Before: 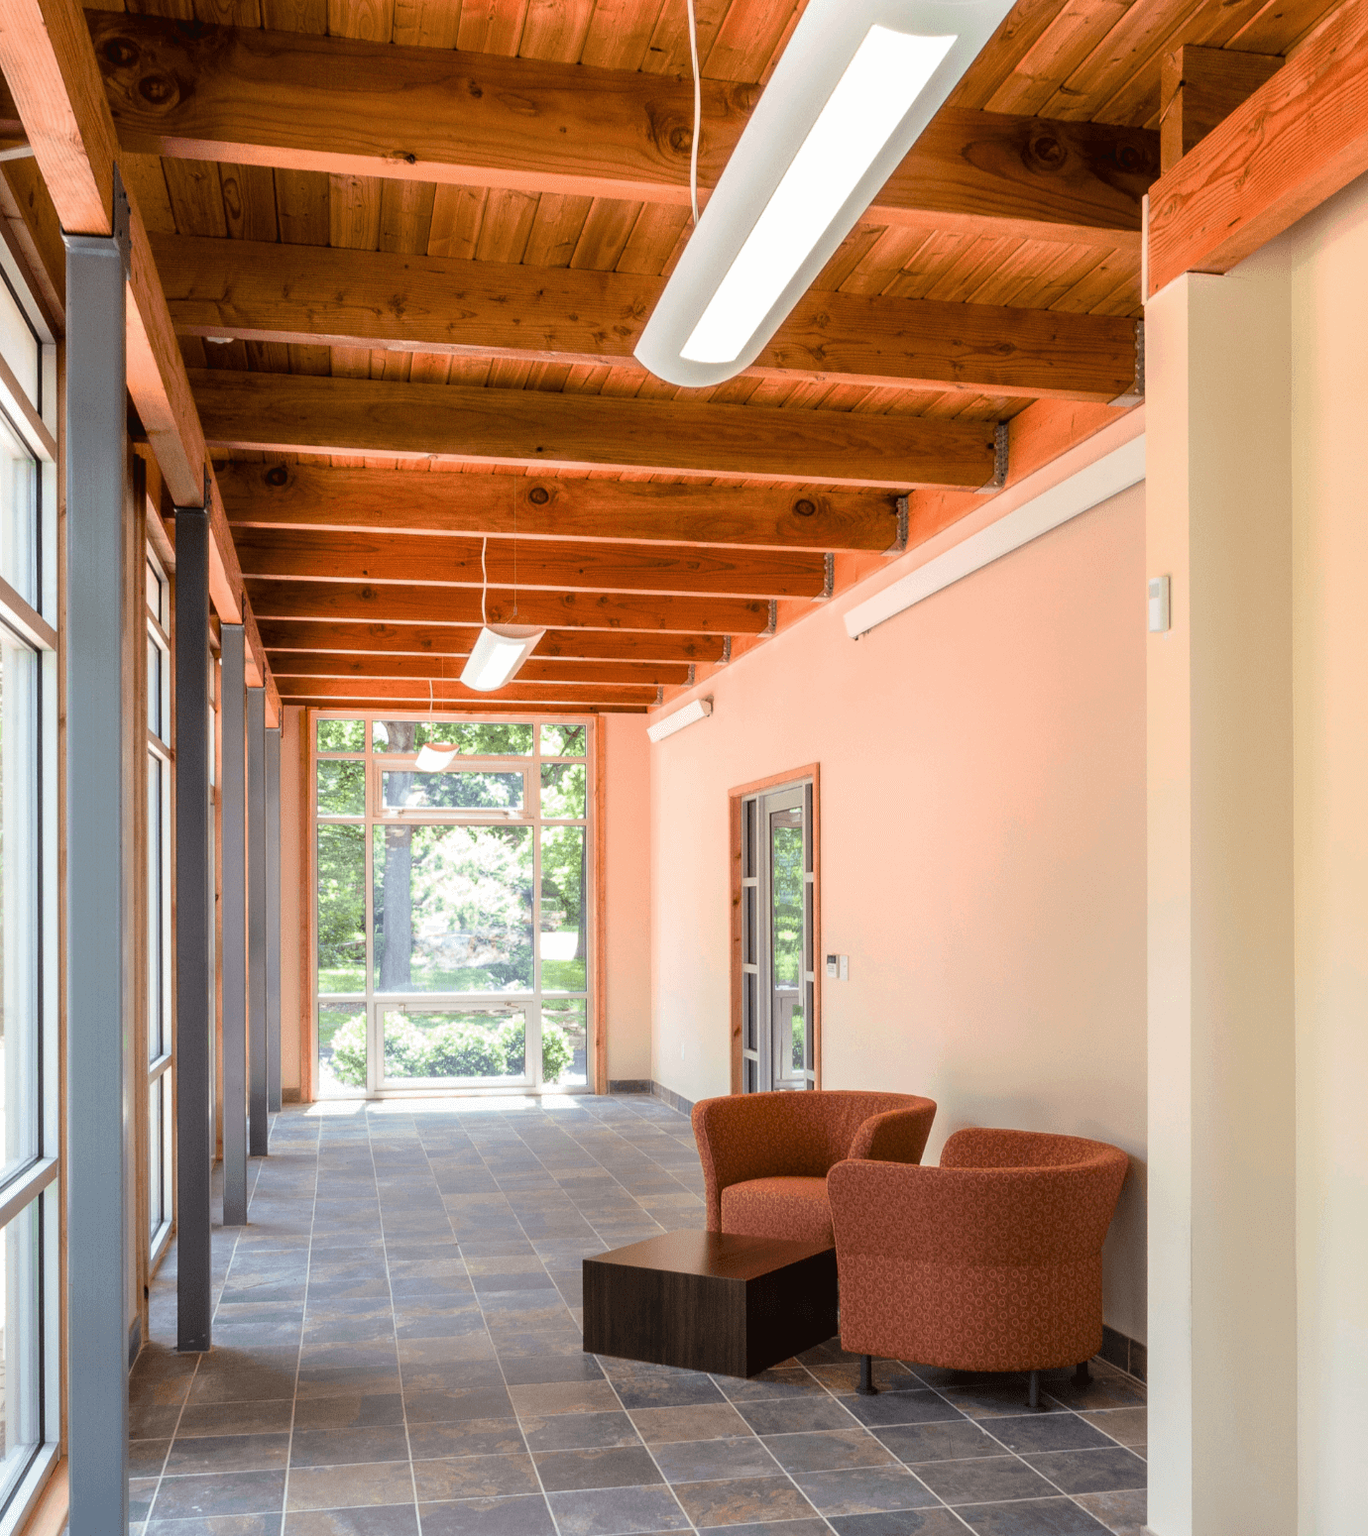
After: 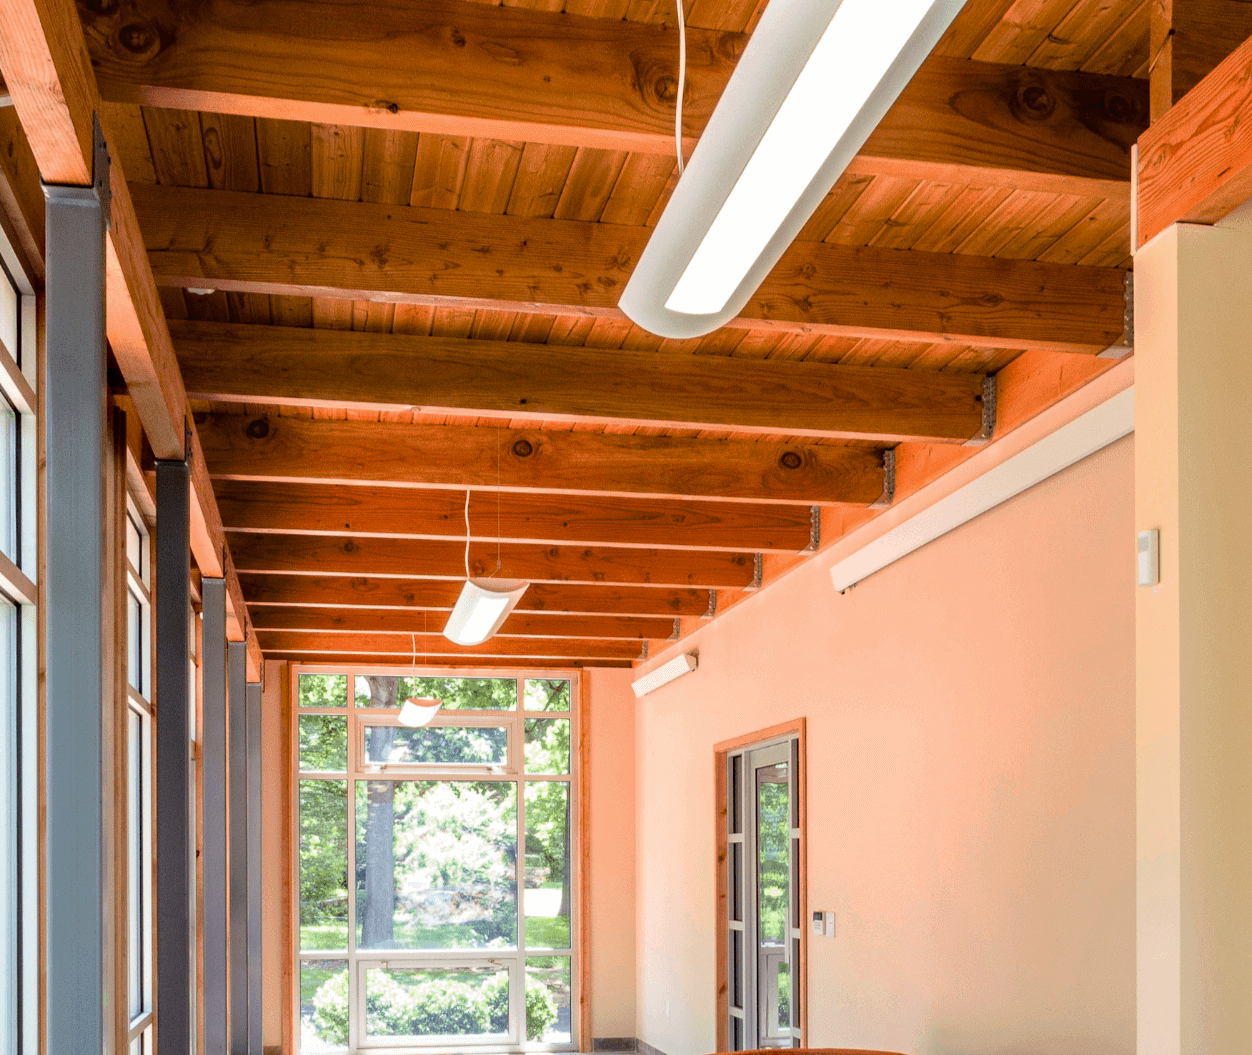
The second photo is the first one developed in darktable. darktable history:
haze removal: strength 0.294, distance 0.243, compatibility mode true, adaptive false
crop: left 1.575%, top 3.38%, right 7.7%, bottom 28.494%
